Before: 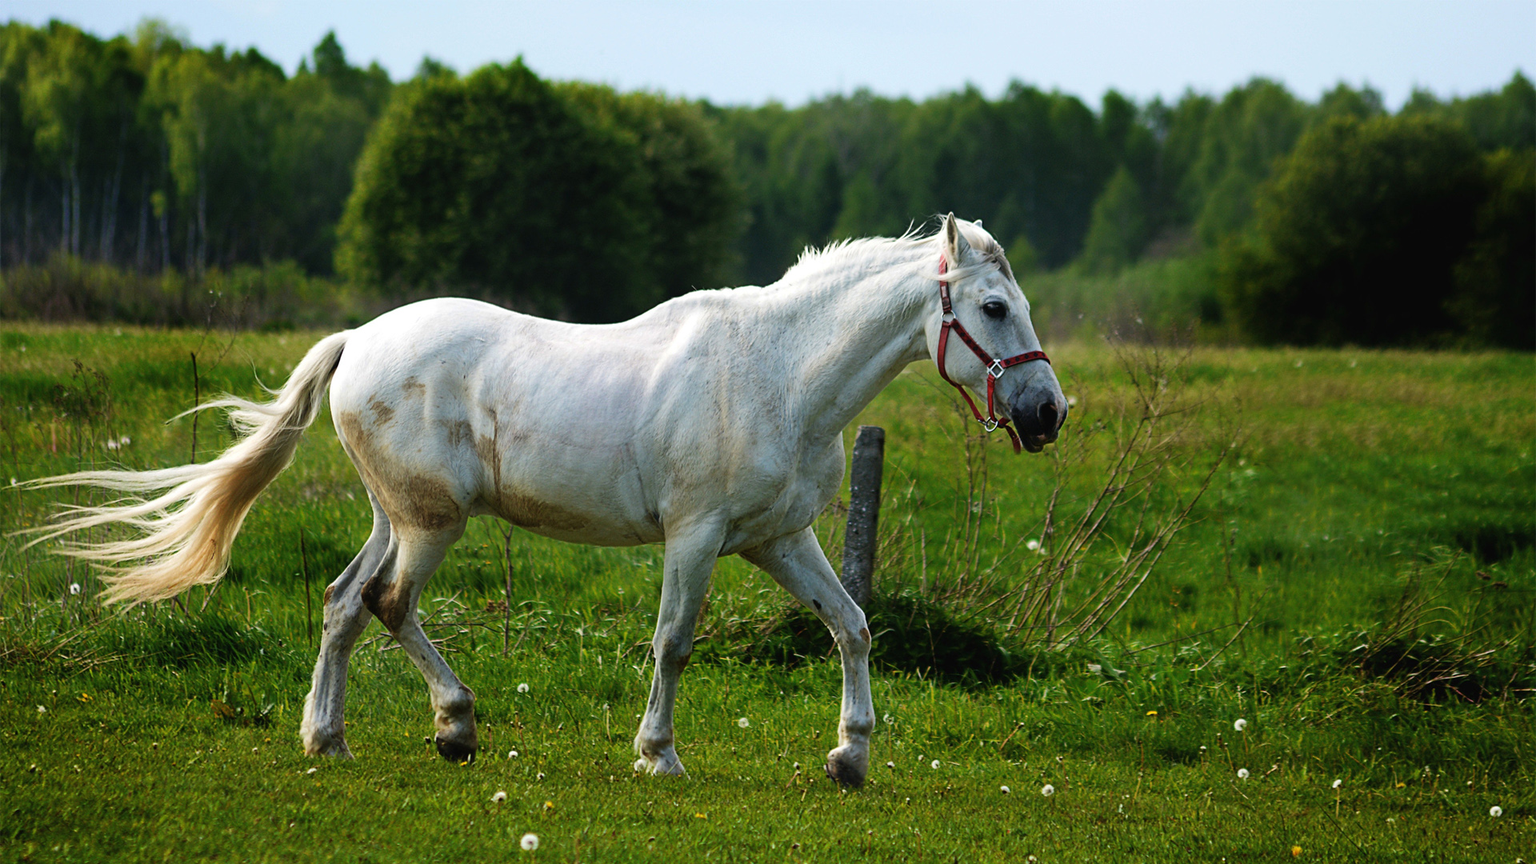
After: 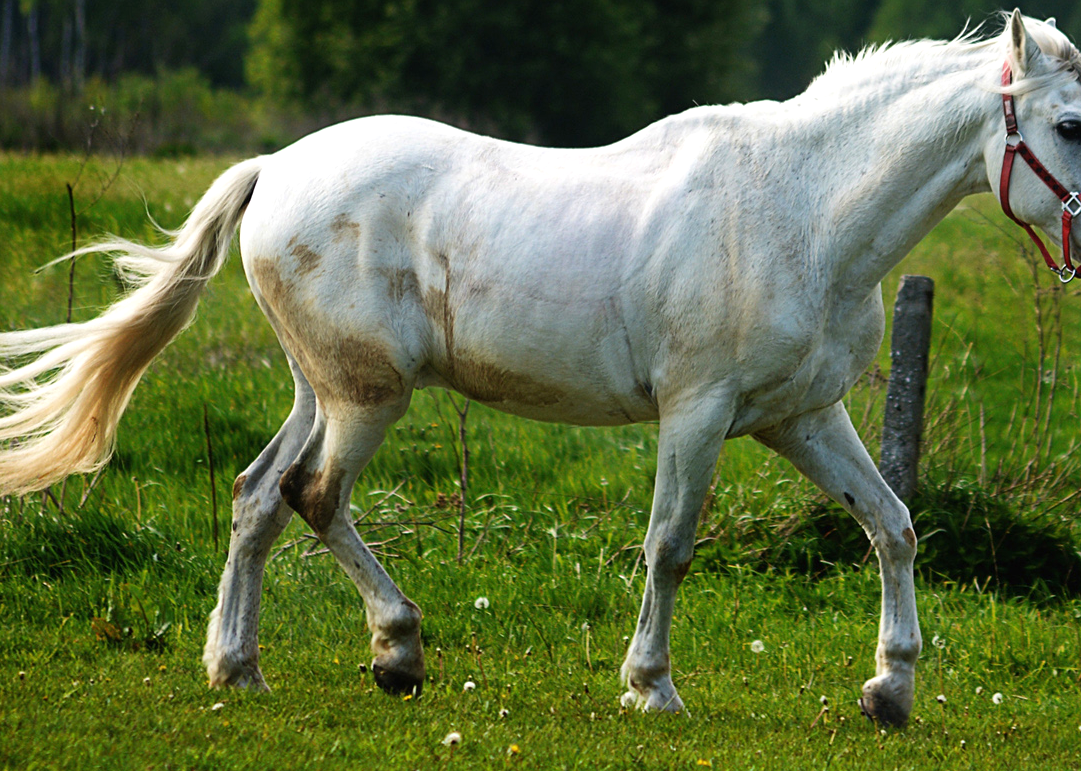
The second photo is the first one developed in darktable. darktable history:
exposure: black level correction 0.001, exposure 0.191 EV, compensate highlight preservation false
crop: left 8.966%, top 23.852%, right 34.699%, bottom 4.703%
